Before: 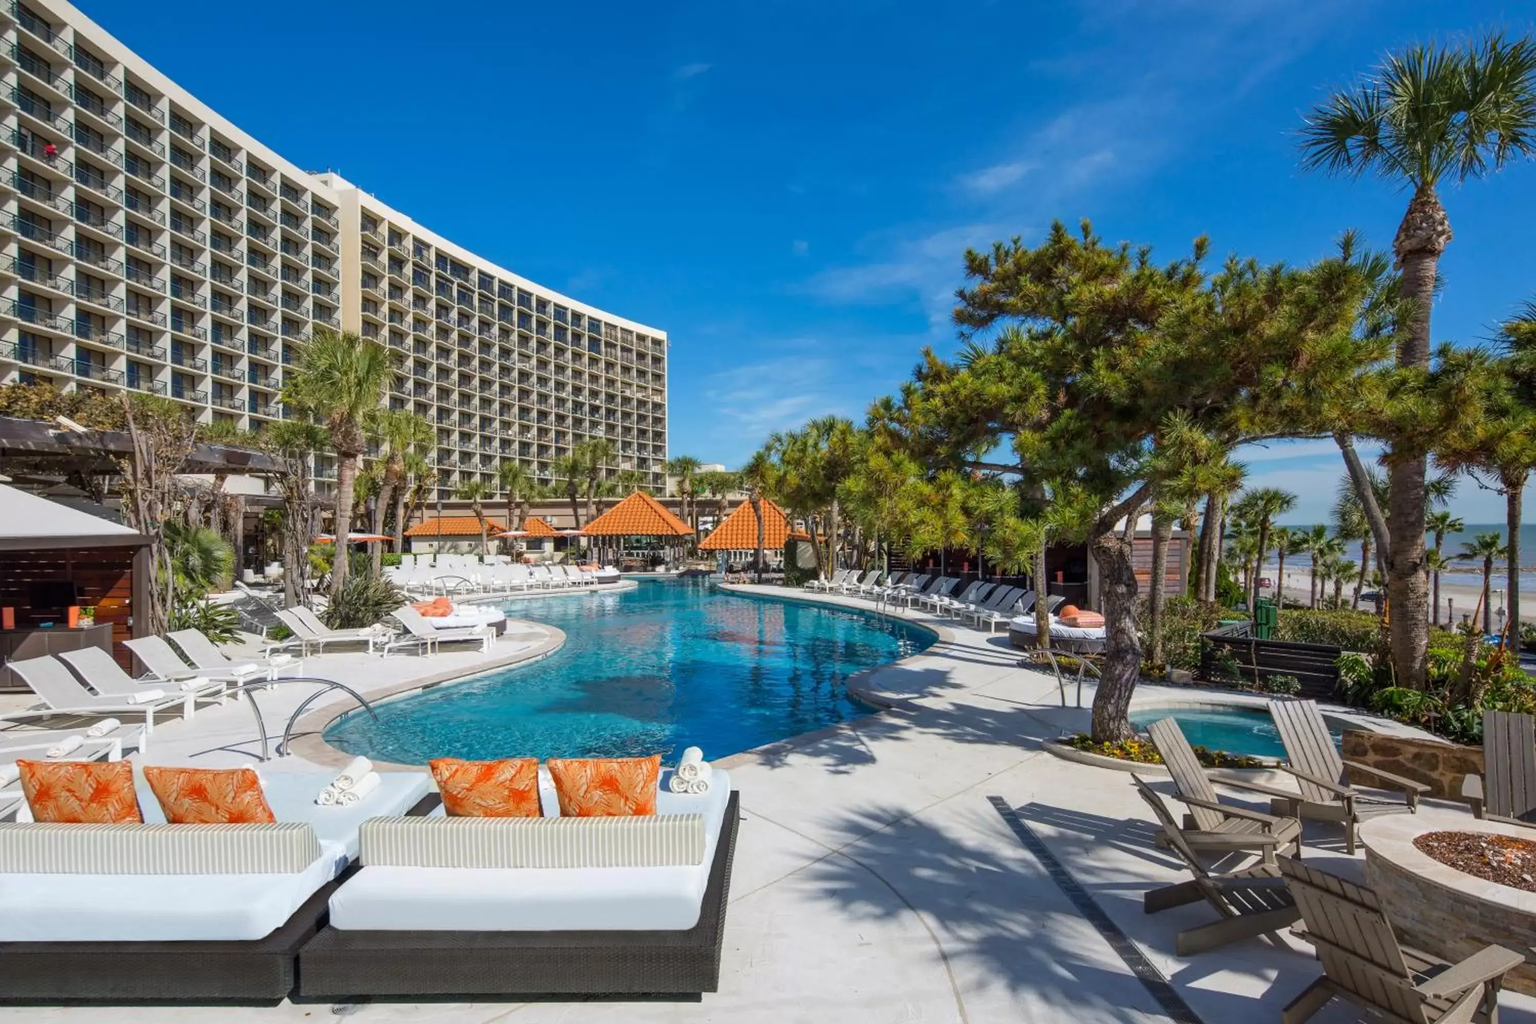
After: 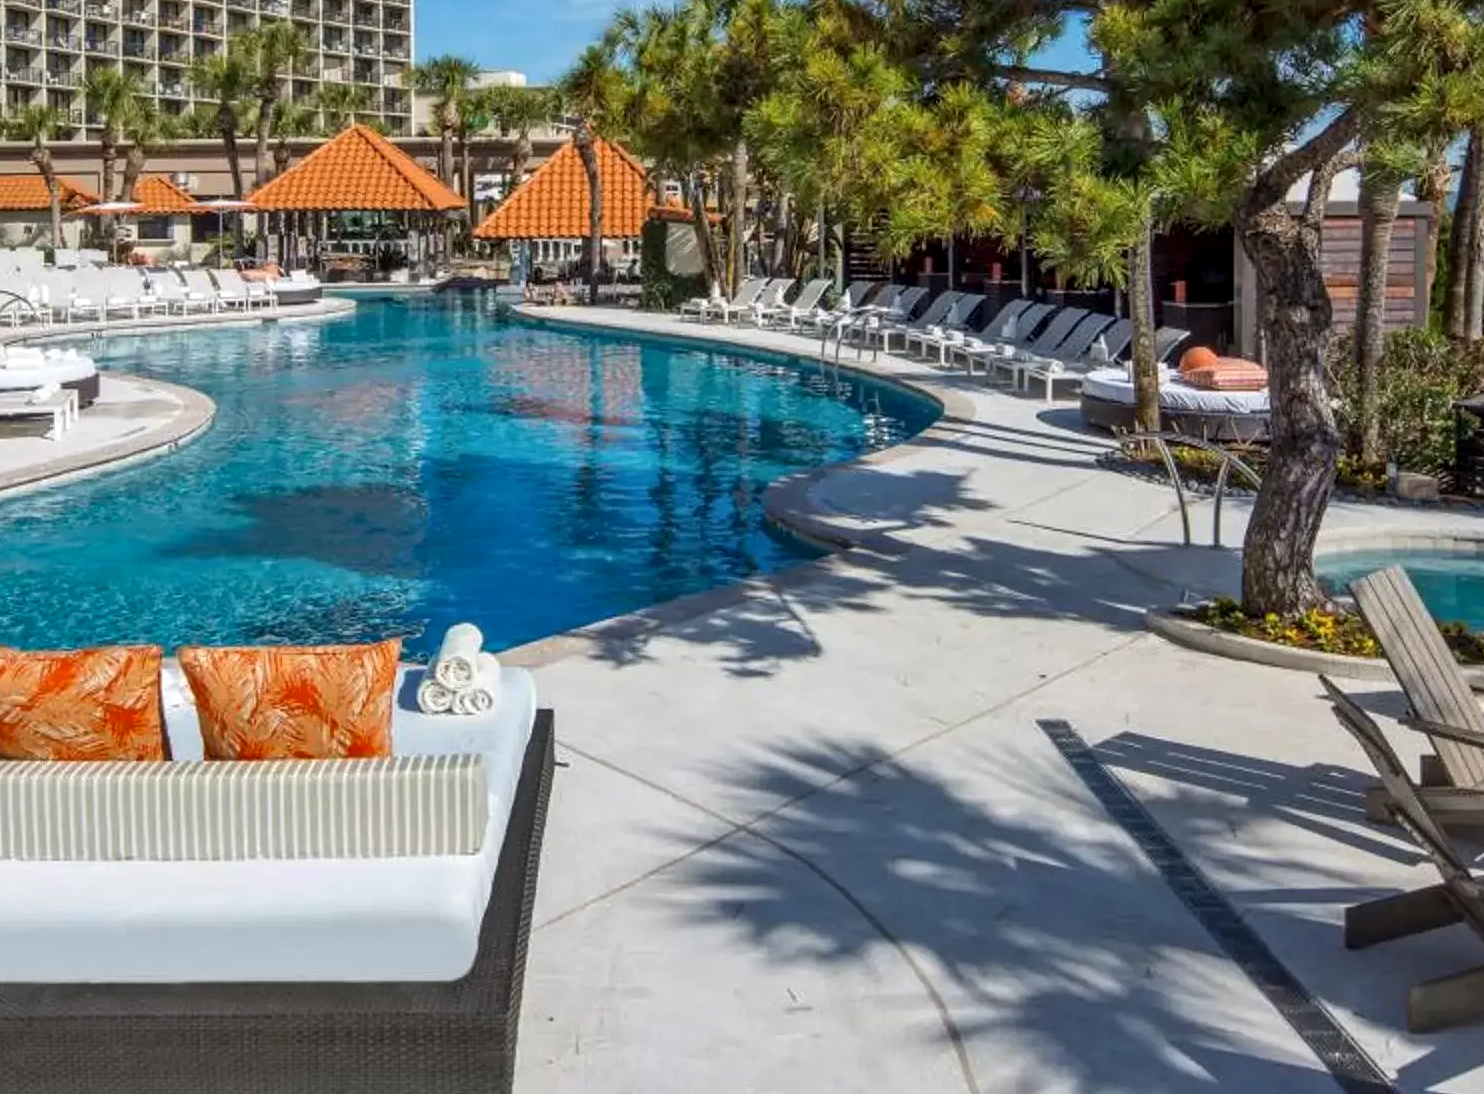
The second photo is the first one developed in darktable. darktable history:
local contrast: on, module defaults
shadows and highlights: shadows 5, soften with gaussian
crop: left 29.672%, top 41.786%, right 20.851%, bottom 3.487%
